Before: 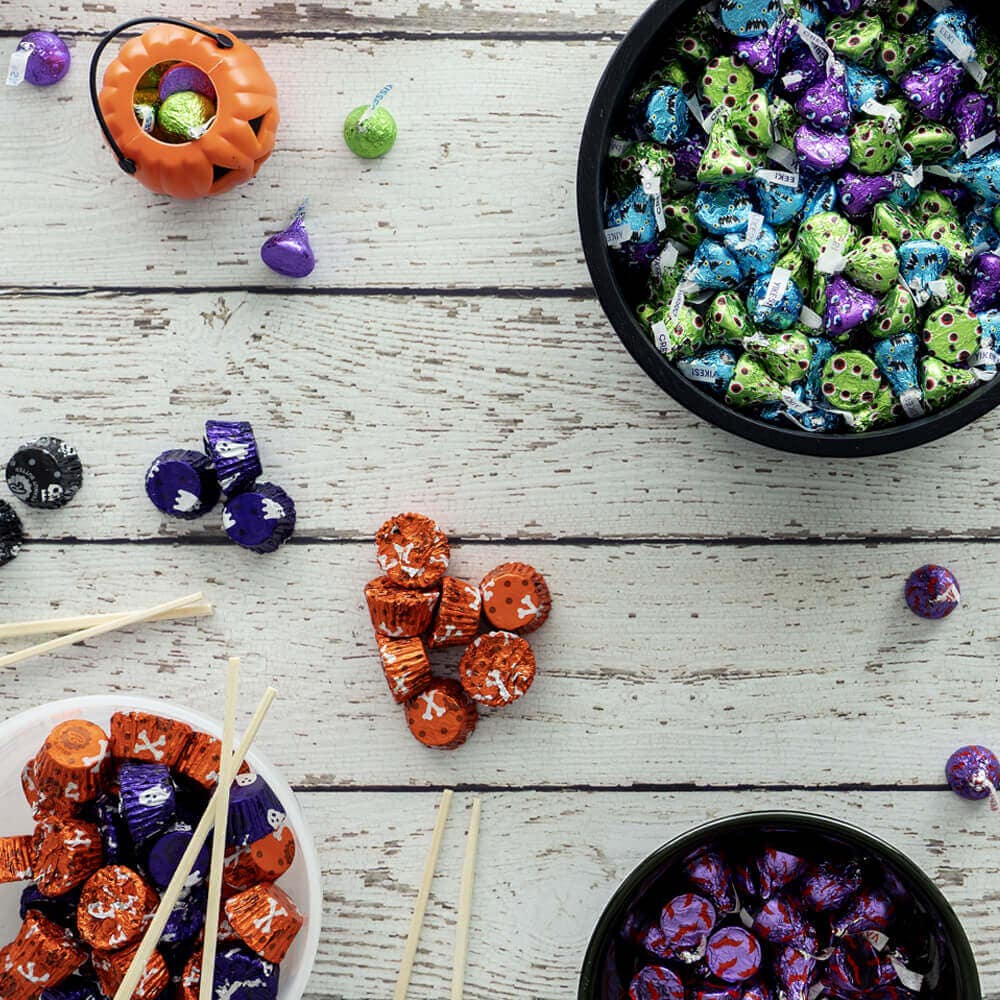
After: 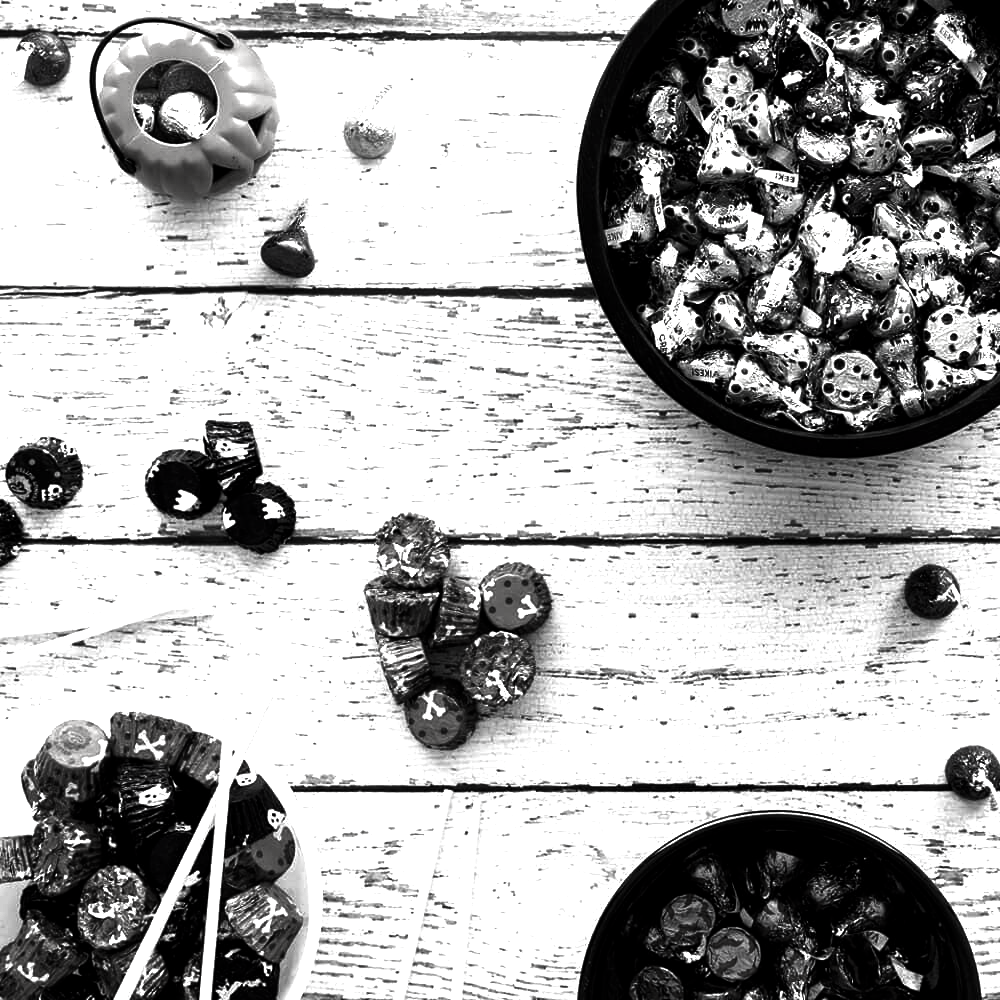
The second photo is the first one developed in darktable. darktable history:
contrast brightness saturation: contrast -0.035, brightness -0.573, saturation -0.995
color balance rgb: power › chroma 0.492%, power › hue 215.37°, global offset › chroma 0.287%, global offset › hue 320.02°, linear chroma grading › shadows 31.806%, linear chroma grading › global chroma -2.478%, linear chroma grading › mid-tones 3.842%, perceptual saturation grading › global saturation 42.401%
exposure: exposure 1.166 EV, compensate exposure bias true, compensate highlight preservation false
